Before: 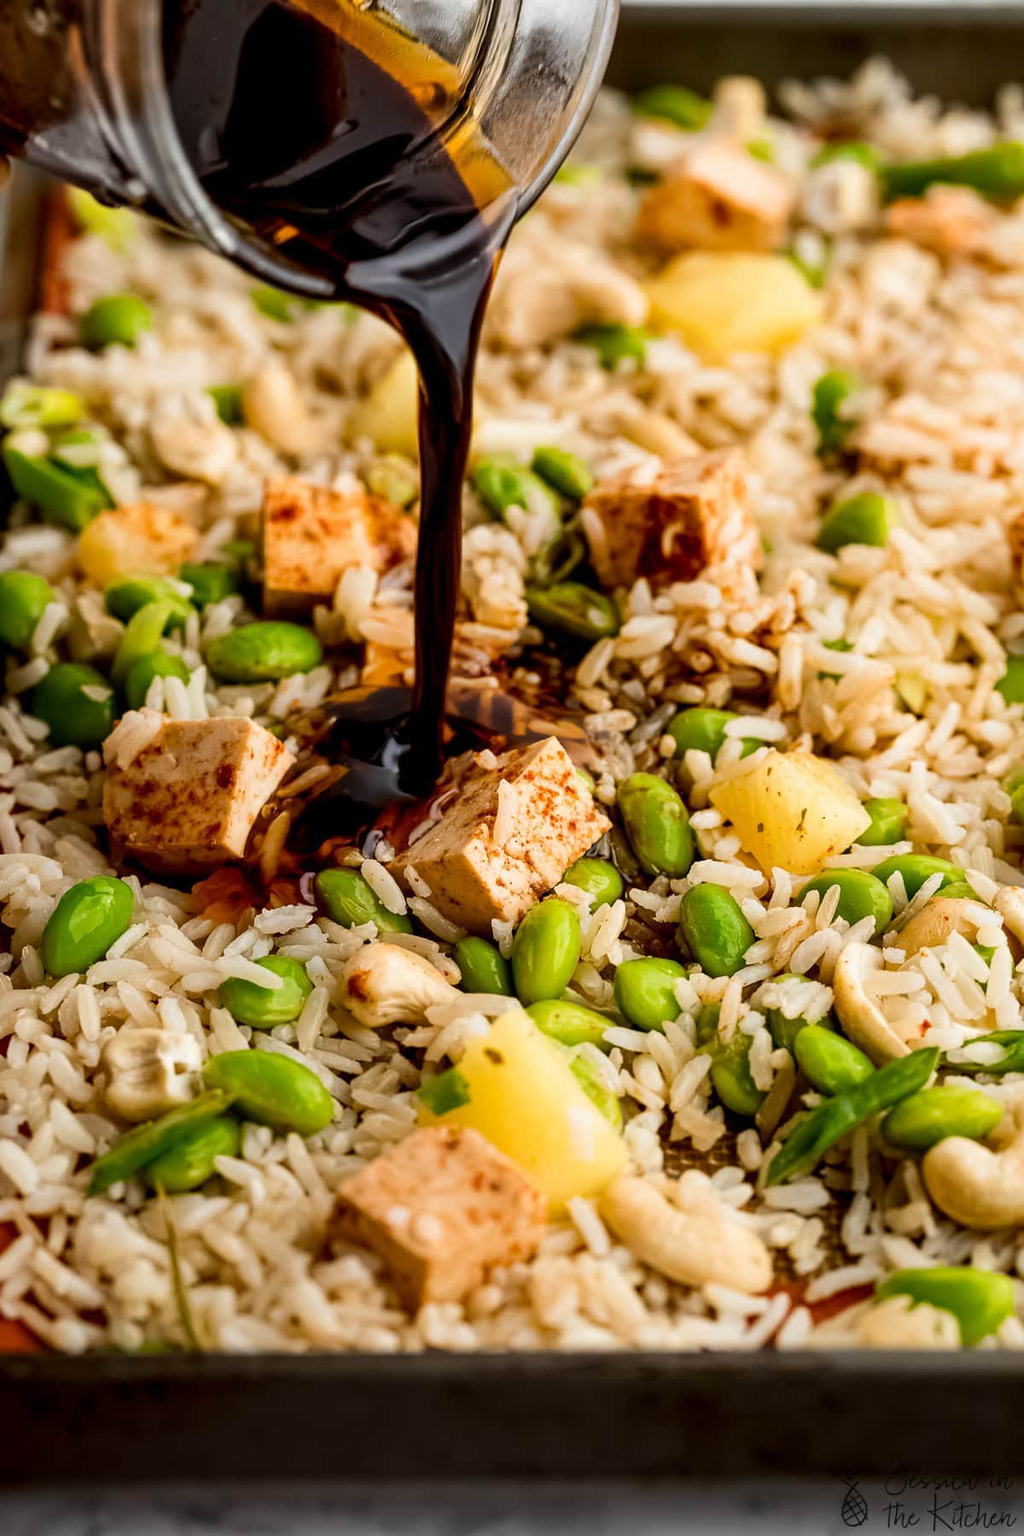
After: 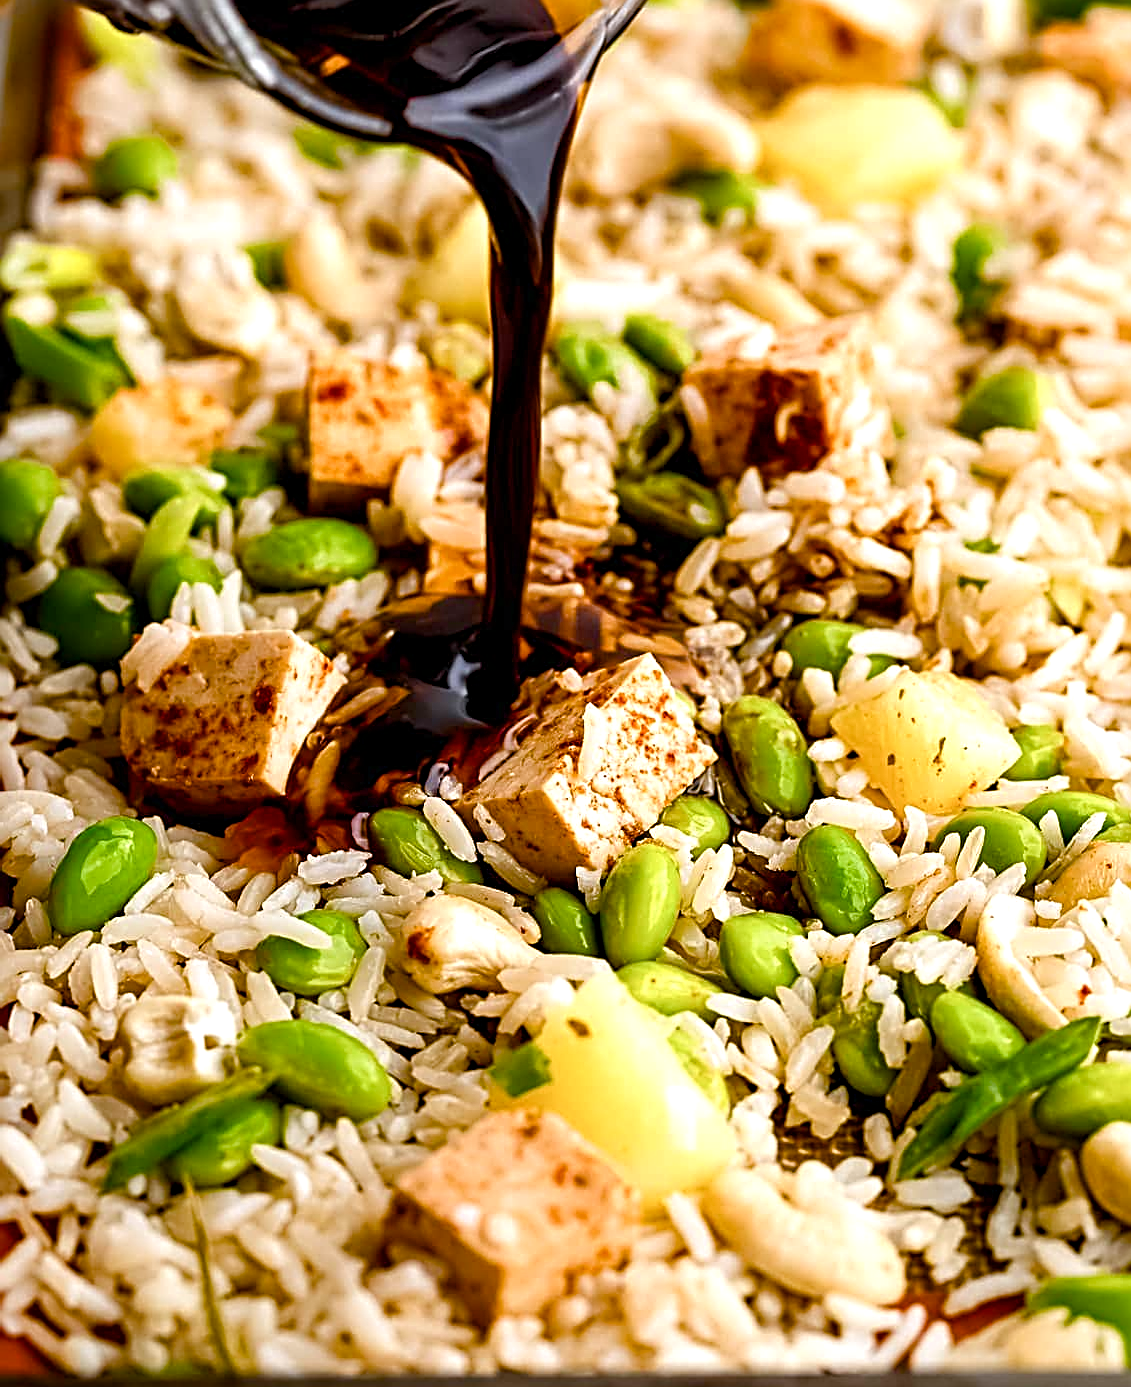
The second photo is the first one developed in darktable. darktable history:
color balance rgb: perceptual saturation grading › global saturation 25%, perceptual saturation grading › highlights -50%, perceptual saturation grading › shadows 30%, perceptual brilliance grading › global brilliance 12%, global vibrance 20%
sharpen: radius 3.025, amount 0.757
crop and rotate: angle 0.03°, top 11.643%, right 5.651%, bottom 11.189%
white balance: red 0.984, blue 1.059
